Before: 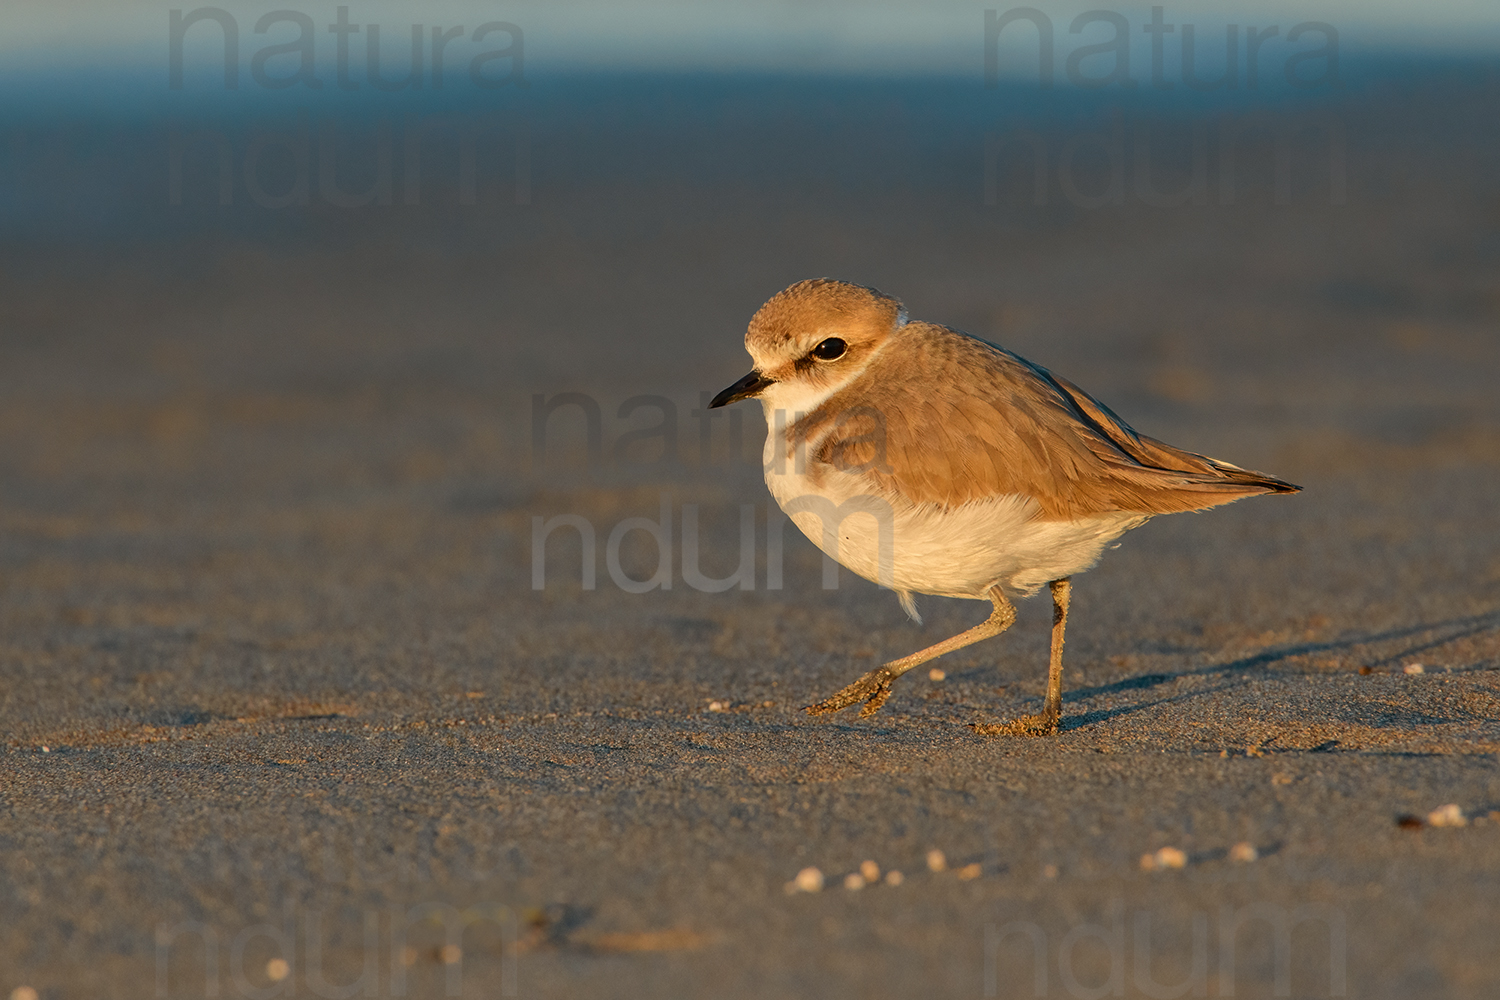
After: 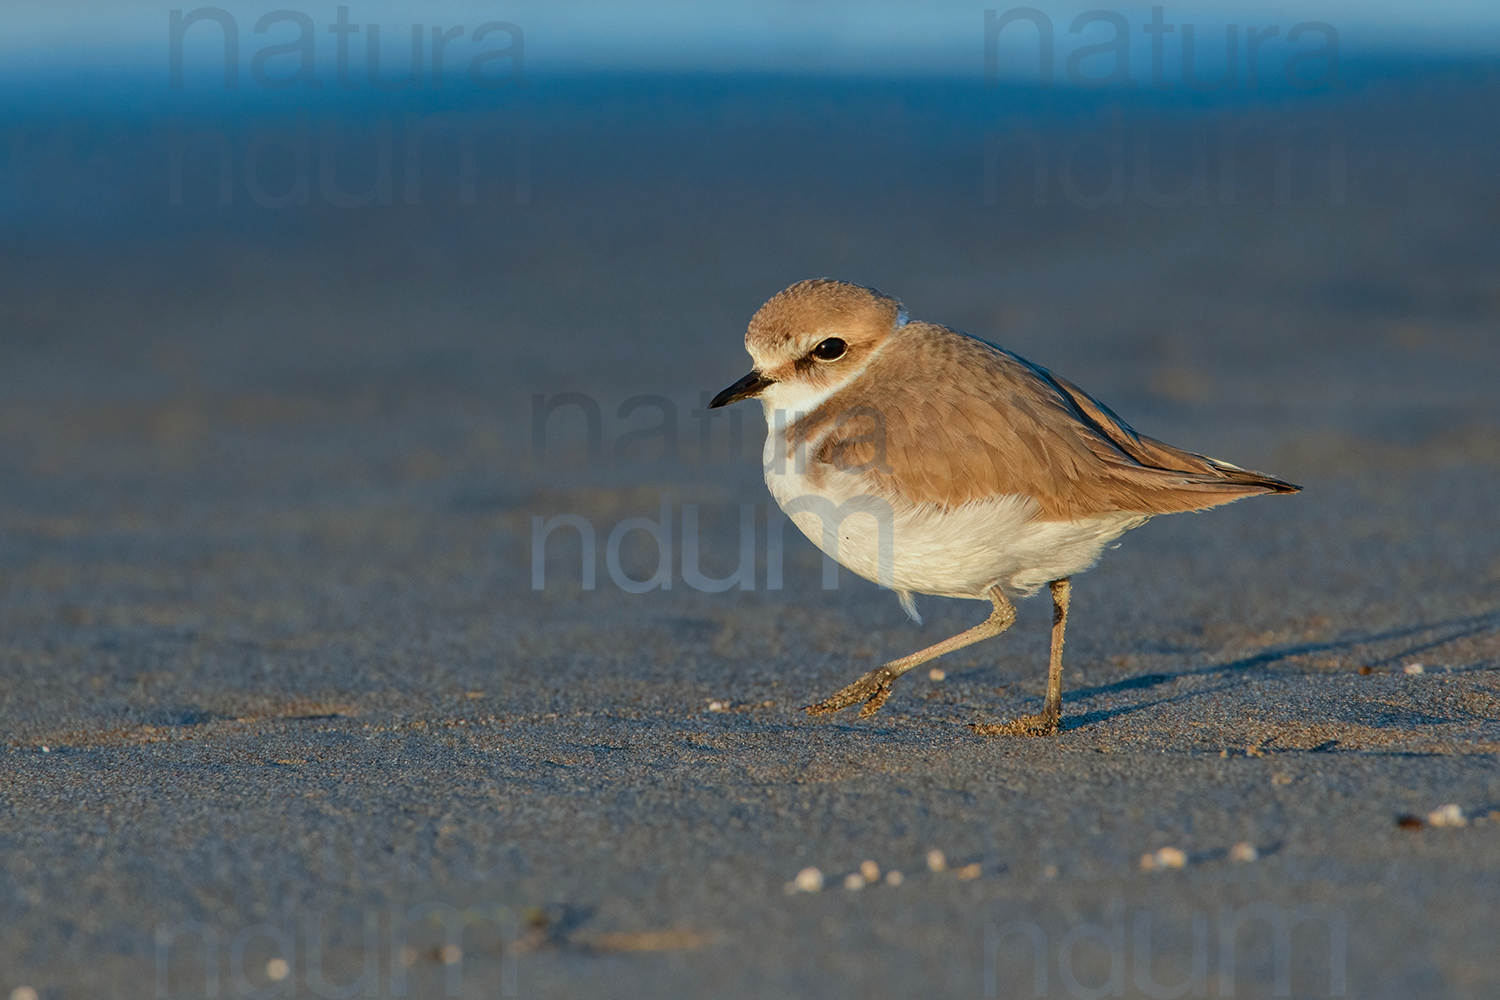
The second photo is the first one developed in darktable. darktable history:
color calibration: x 0.396, y 0.386, temperature 3631.92 K, gamut compression 0.98
tone equalizer: on, module defaults
